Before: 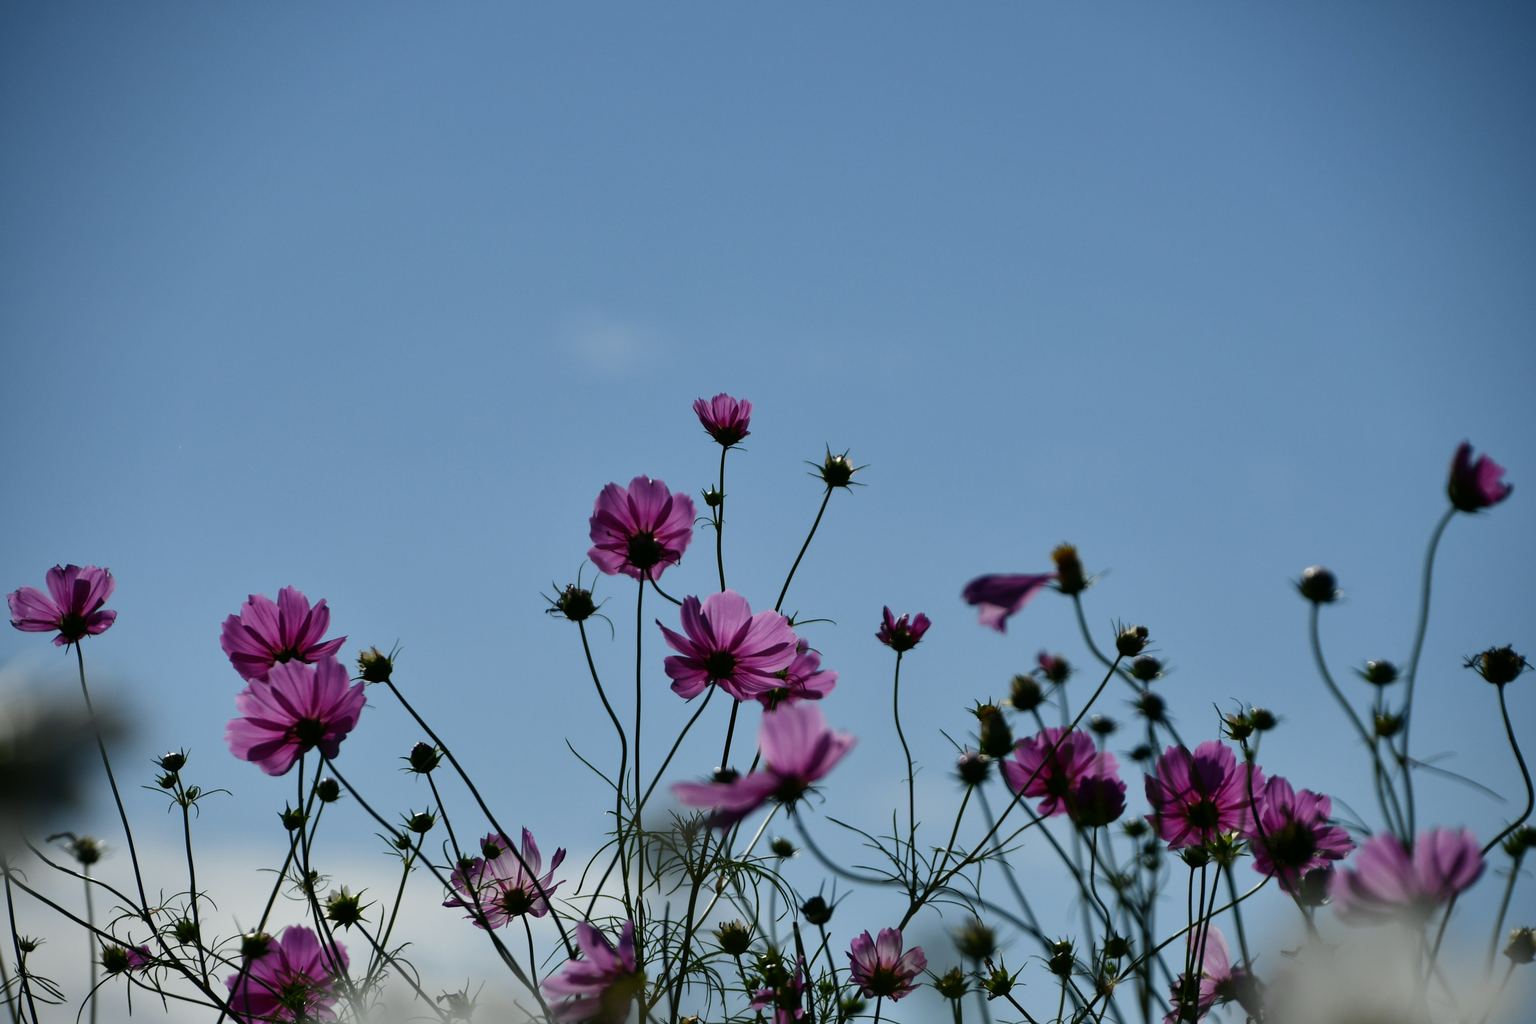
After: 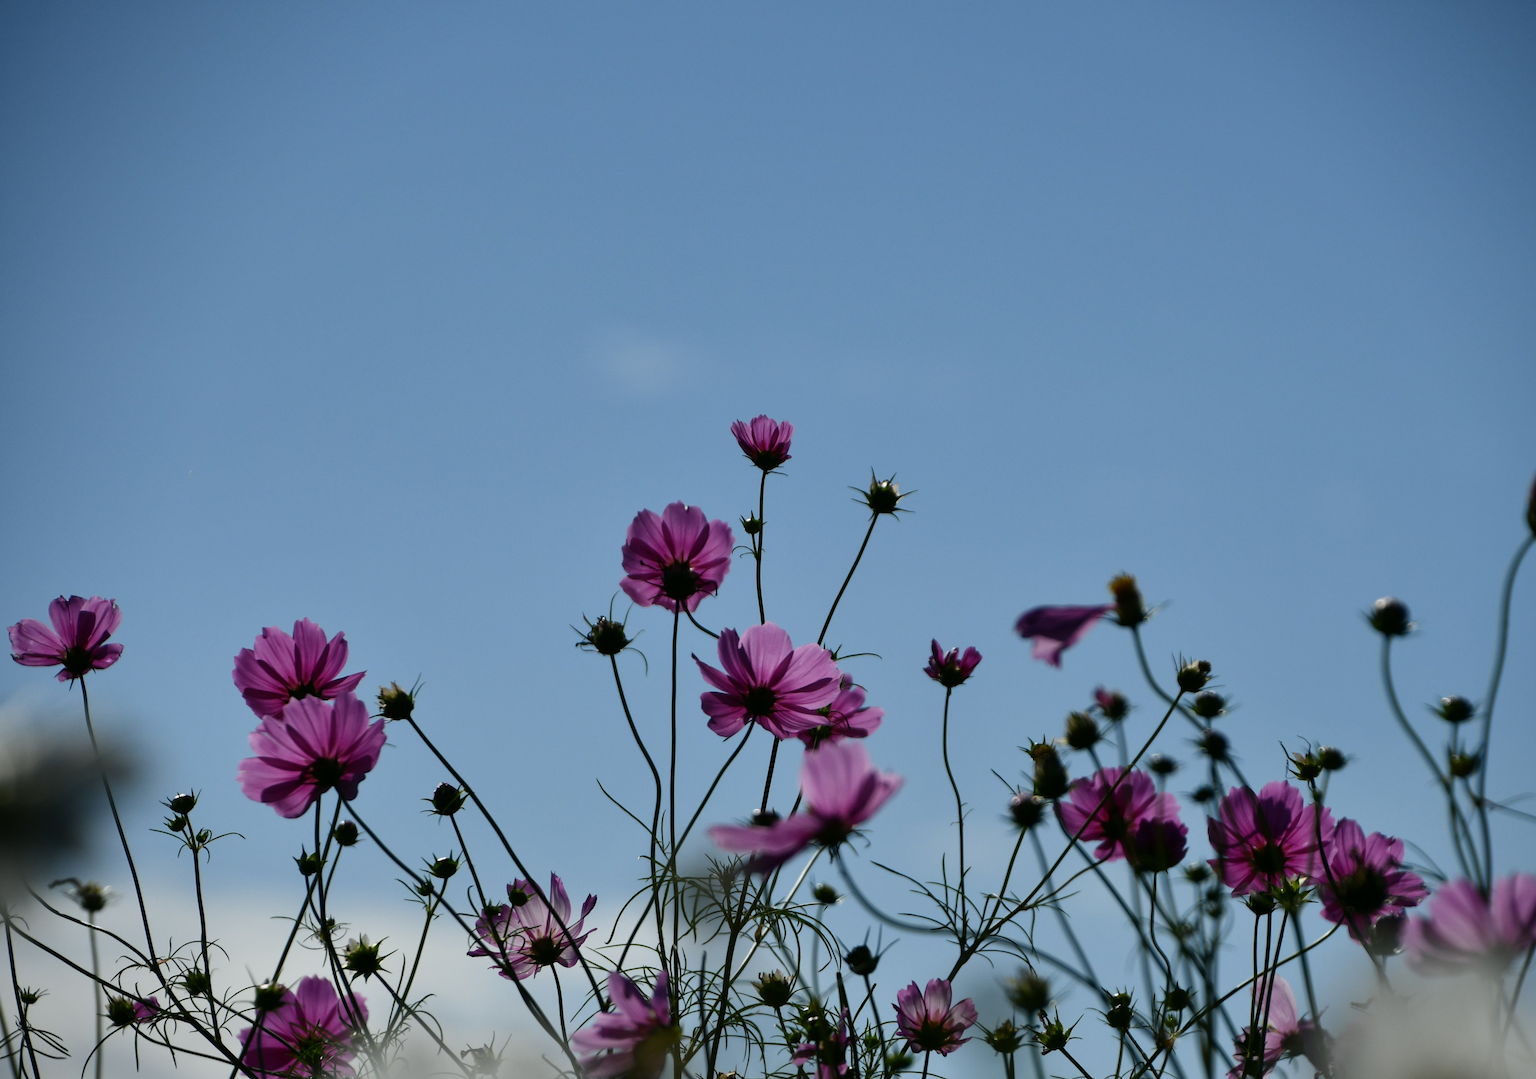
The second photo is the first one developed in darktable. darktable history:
crop and rotate: left 0%, right 5.141%
